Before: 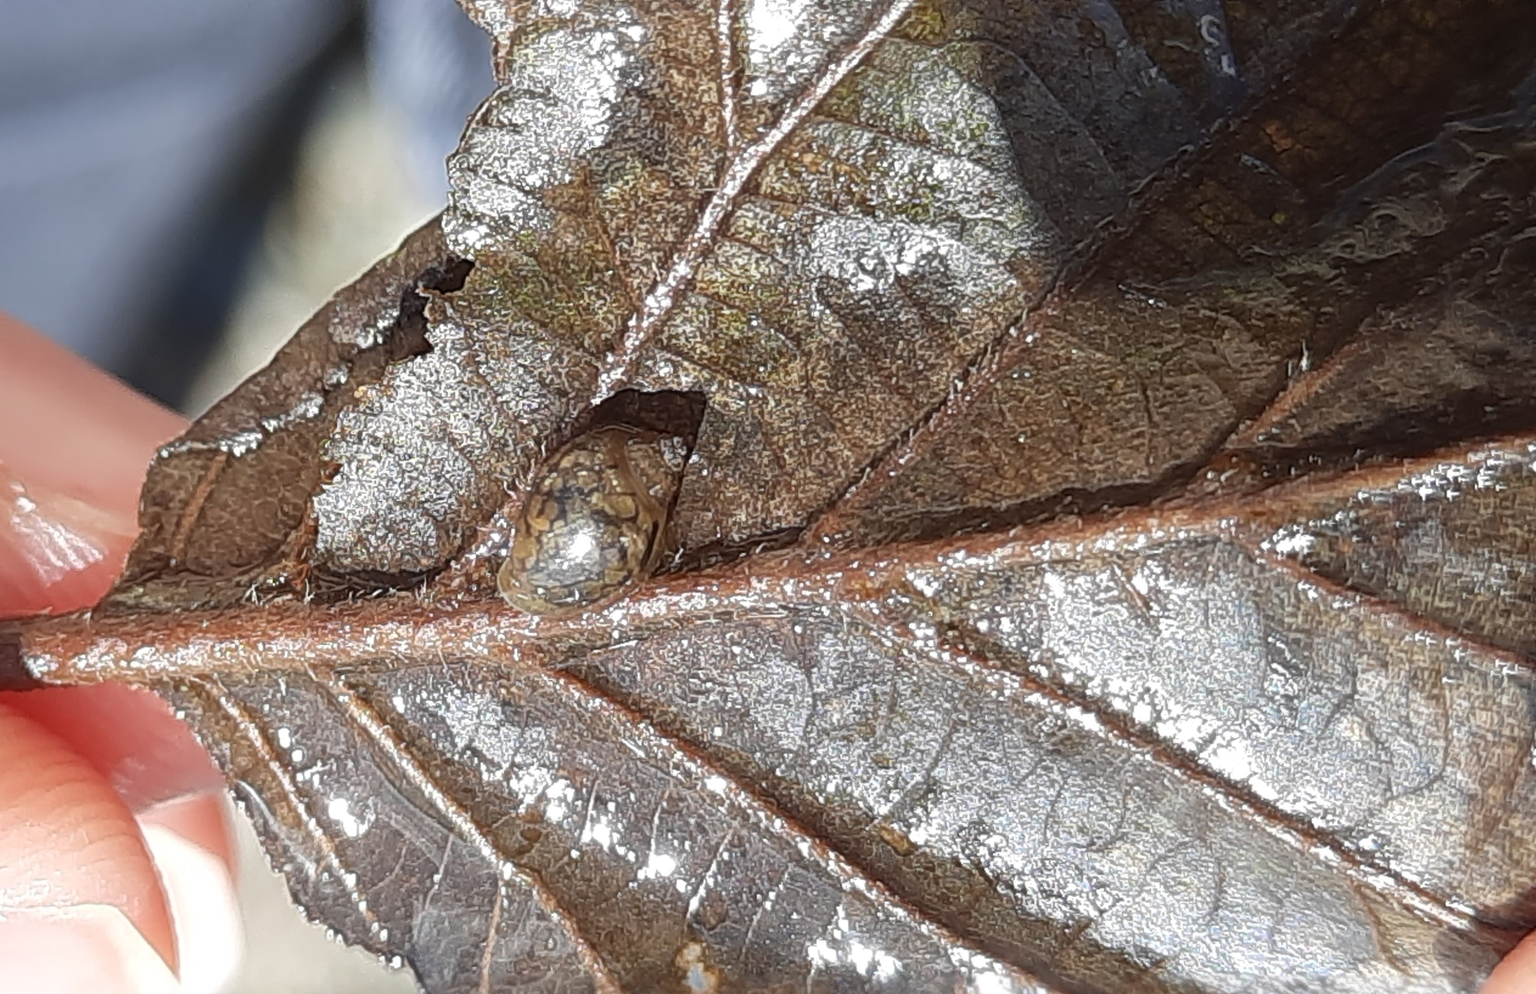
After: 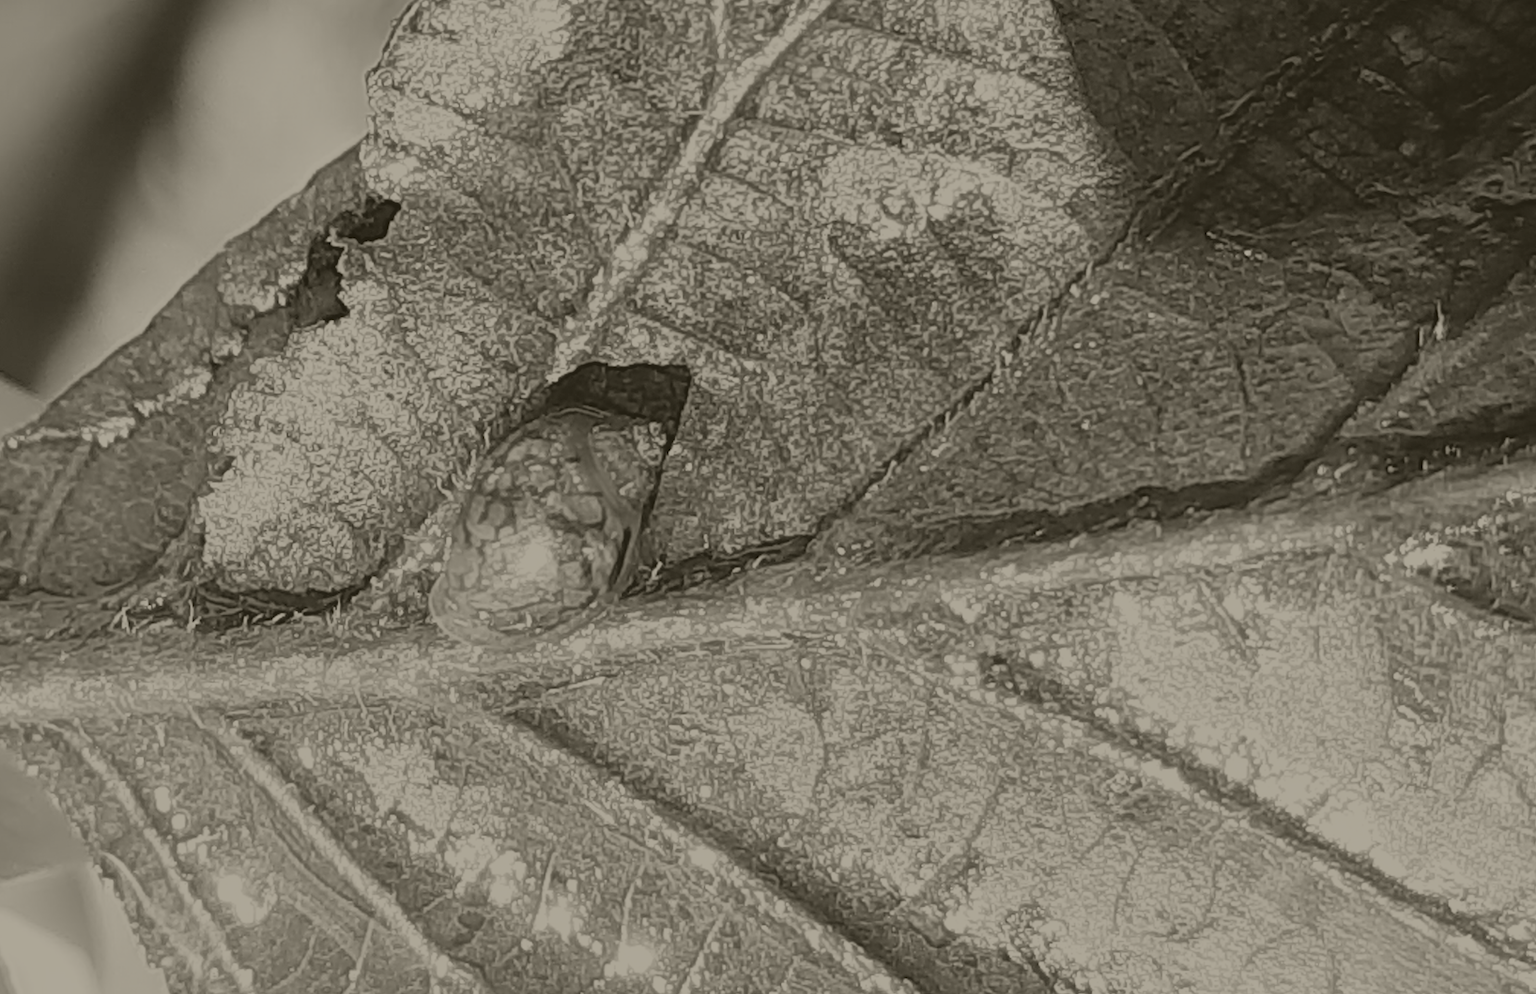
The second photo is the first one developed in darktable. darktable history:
filmic rgb: threshold 3 EV, hardness 4.17, latitude 50%, contrast 1.1, preserve chrominance max RGB, color science v6 (2022), contrast in shadows safe, contrast in highlights safe, enable highlight reconstruction true
exposure: black level correction 0, exposure 0.877 EV, compensate exposure bias true, compensate highlight preservation false
crop and rotate: left 10.071%, top 10.071%, right 10.02%, bottom 10.02%
colorize: hue 41.44°, saturation 22%, source mix 60%, lightness 10.61%
